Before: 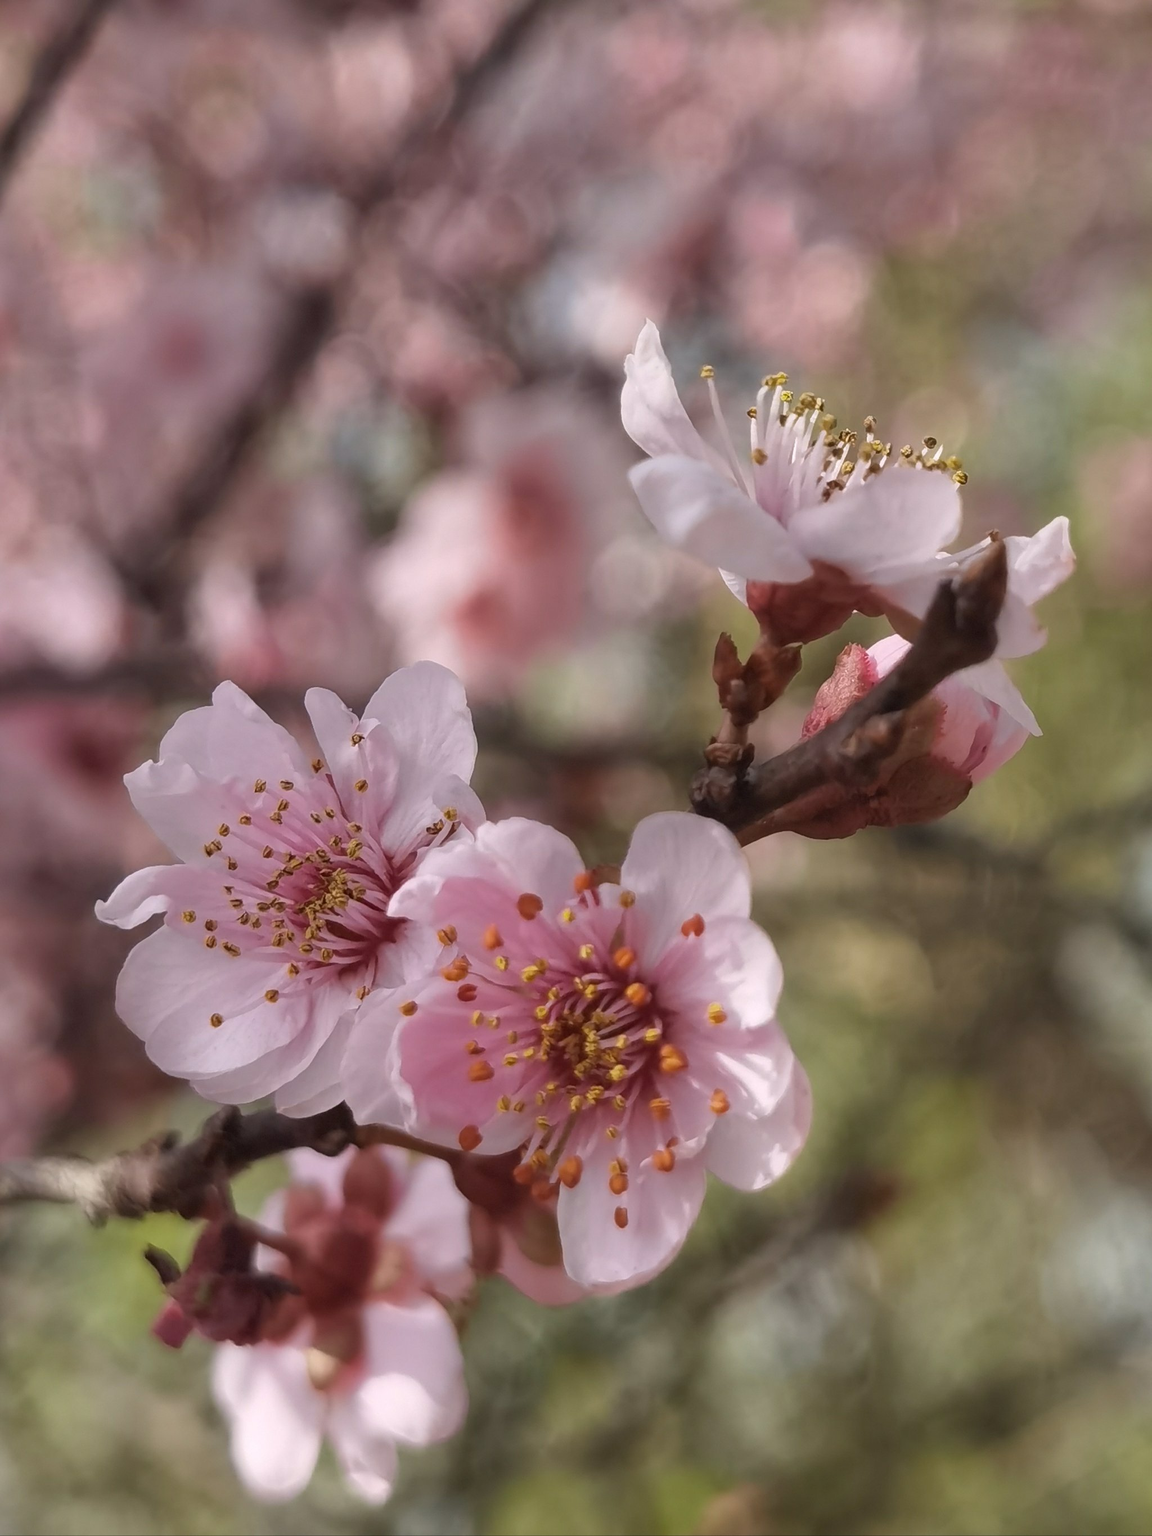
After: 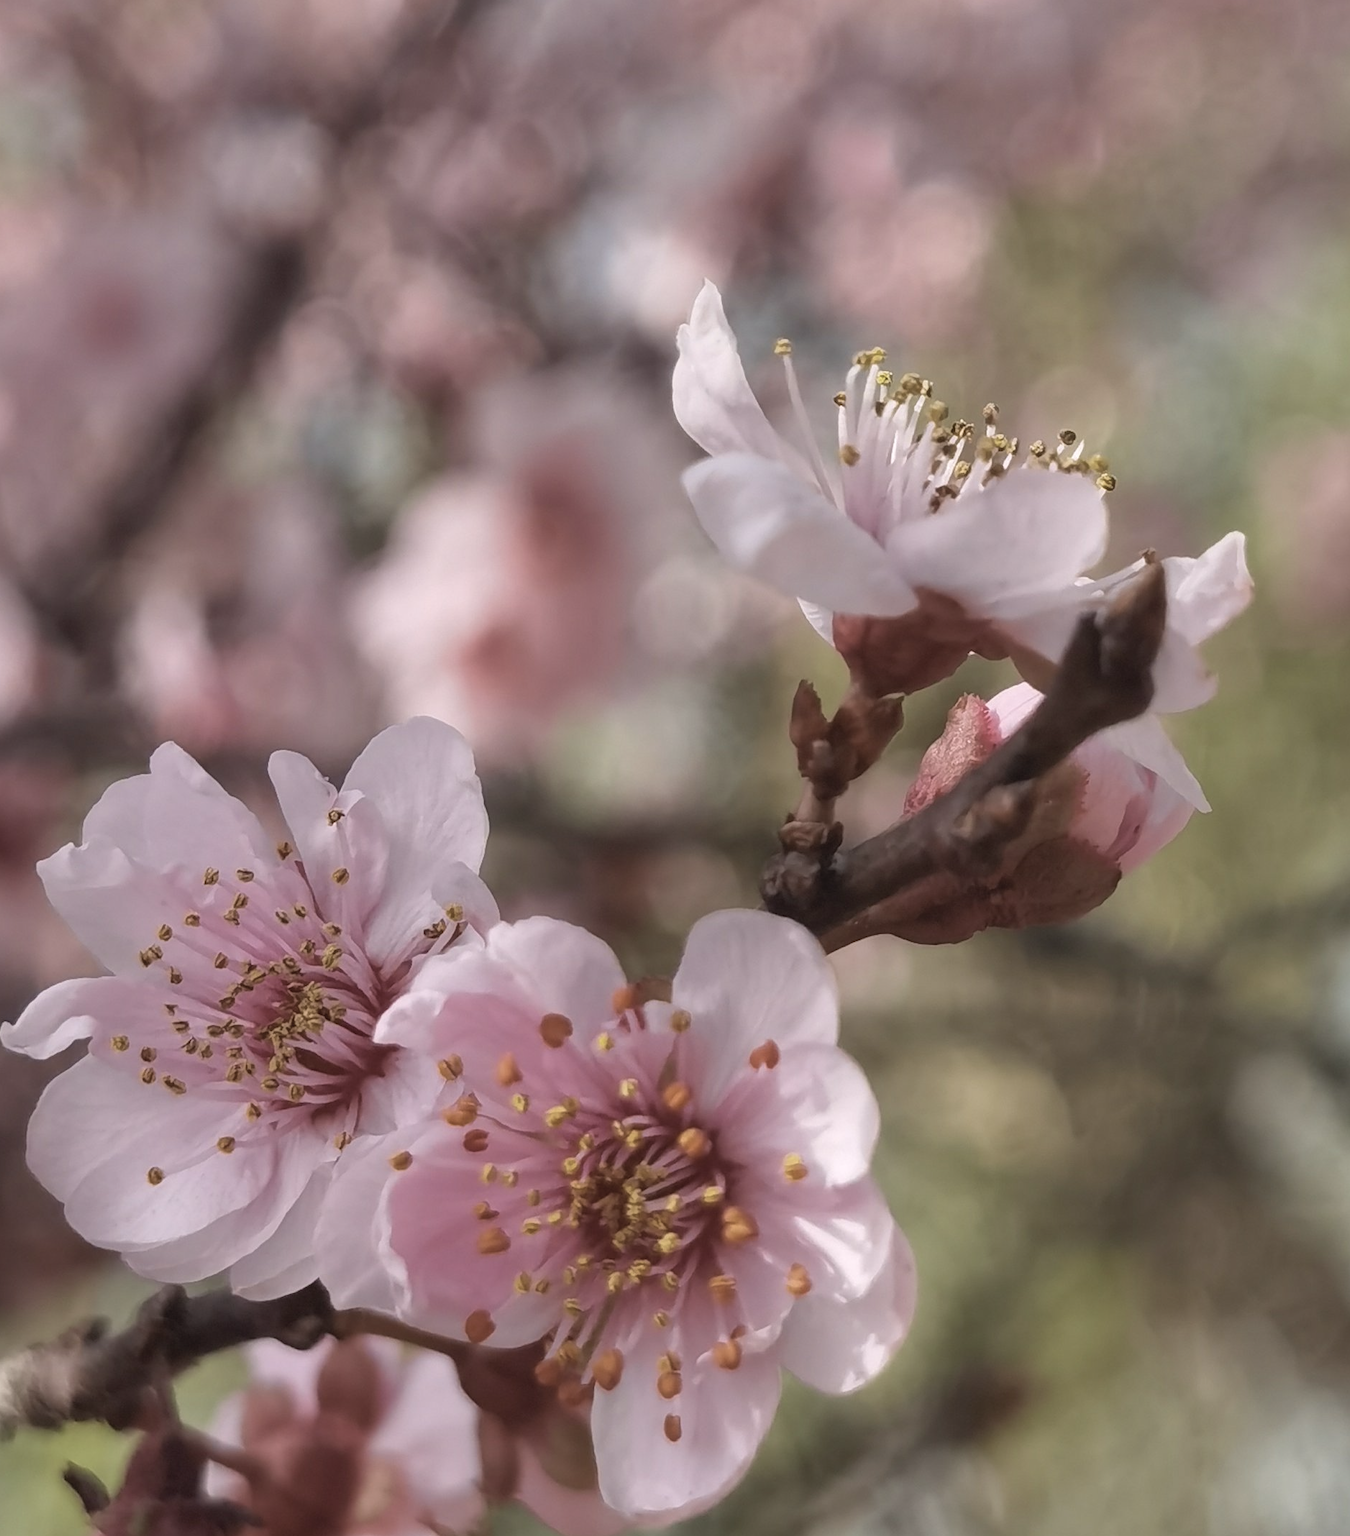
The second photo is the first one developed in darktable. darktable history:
crop: left 8.266%, top 6.577%, bottom 15.193%
contrast brightness saturation: contrast -0.042, saturation -0.417
exposure: exposure 0.125 EV, compensate exposure bias true, compensate highlight preservation false
velvia: on, module defaults
